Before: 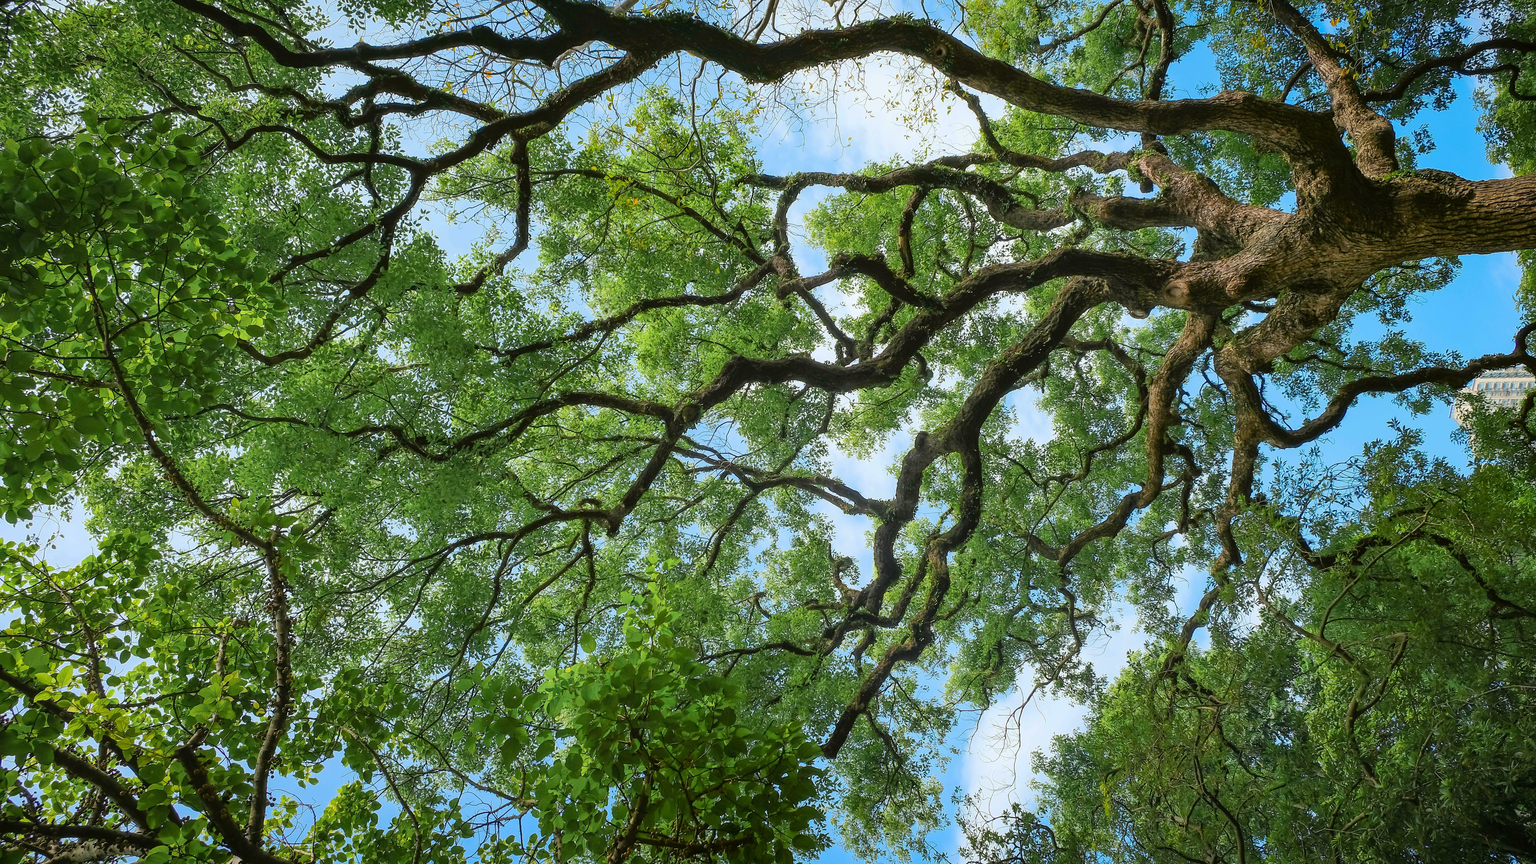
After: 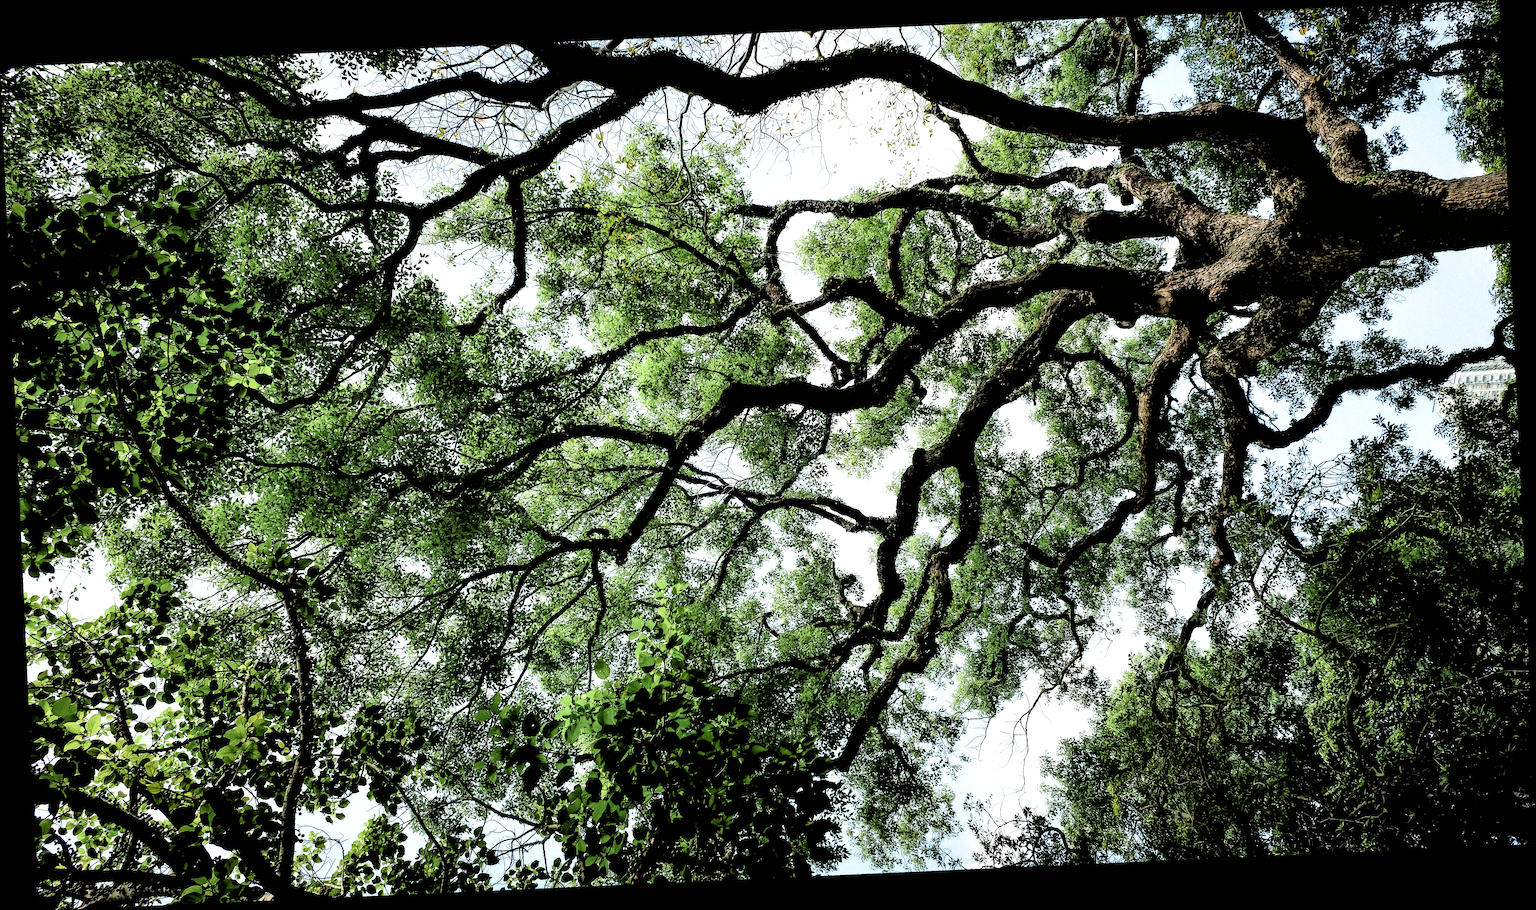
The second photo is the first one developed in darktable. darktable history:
rotate and perspective: rotation -2.56°, automatic cropping off
filmic rgb: black relative exposure -1 EV, white relative exposure 2.05 EV, hardness 1.52, contrast 2.25, enable highlight reconstruction true
